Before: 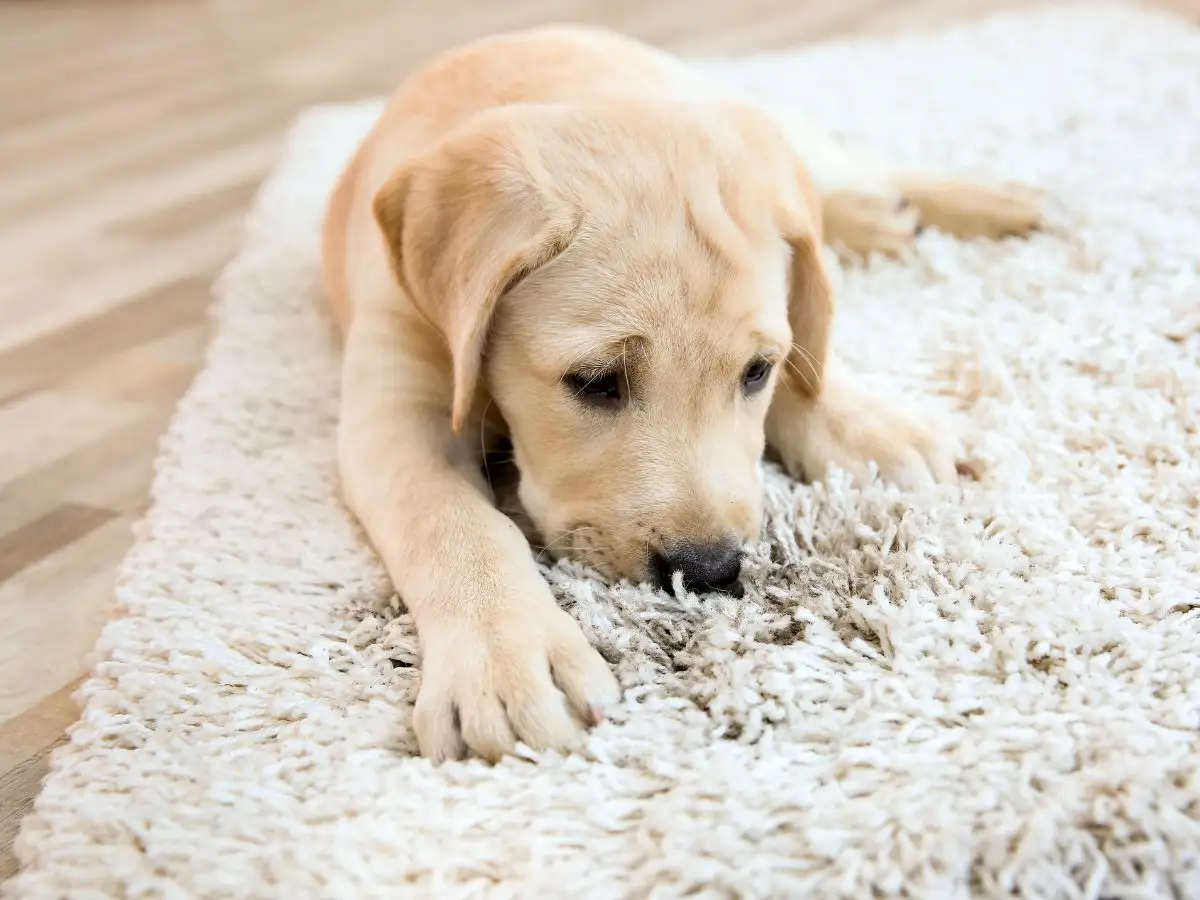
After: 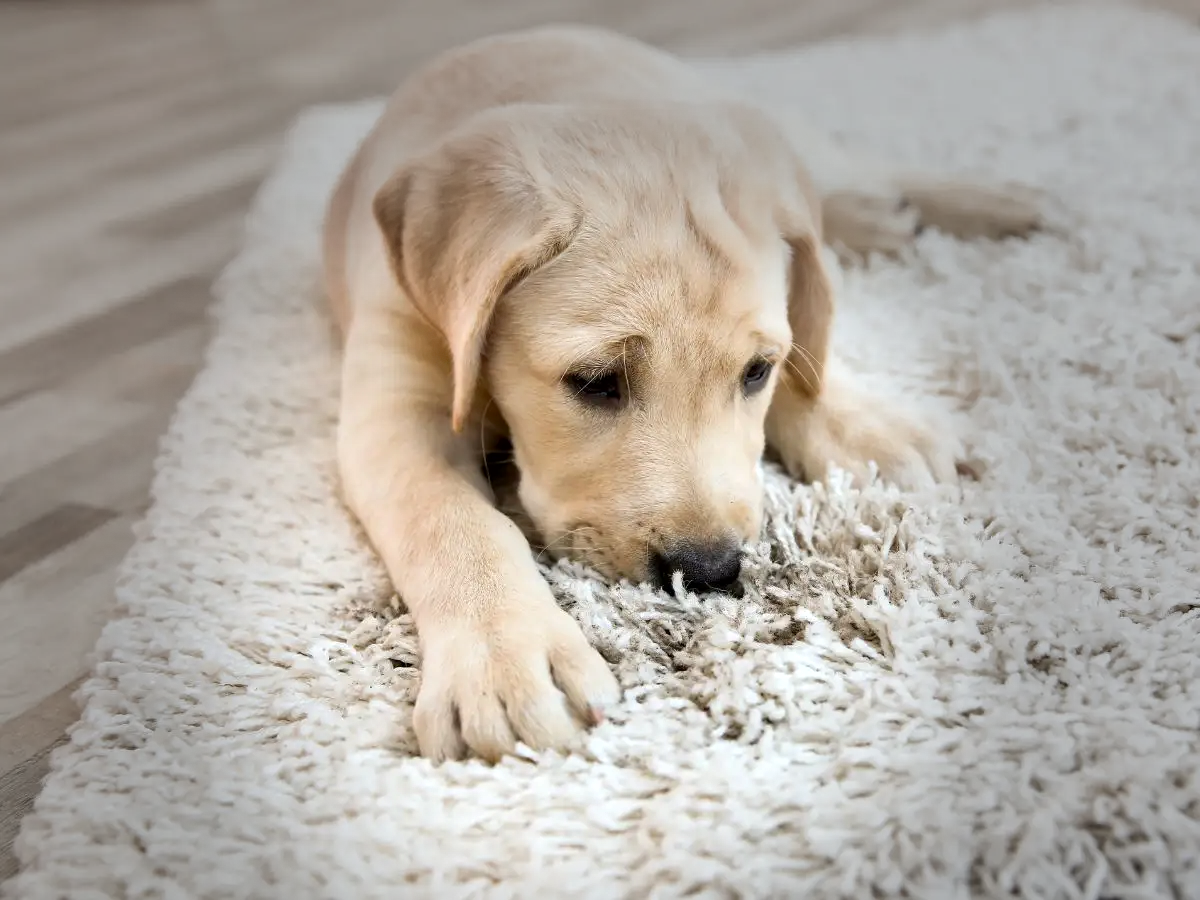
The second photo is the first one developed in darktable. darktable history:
vignetting: fall-off start 39.55%, fall-off radius 40.99%, center (-0.029, 0.243), dithering 8-bit output
local contrast: mode bilateral grid, contrast 19, coarseness 49, detail 129%, midtone range 0.2
